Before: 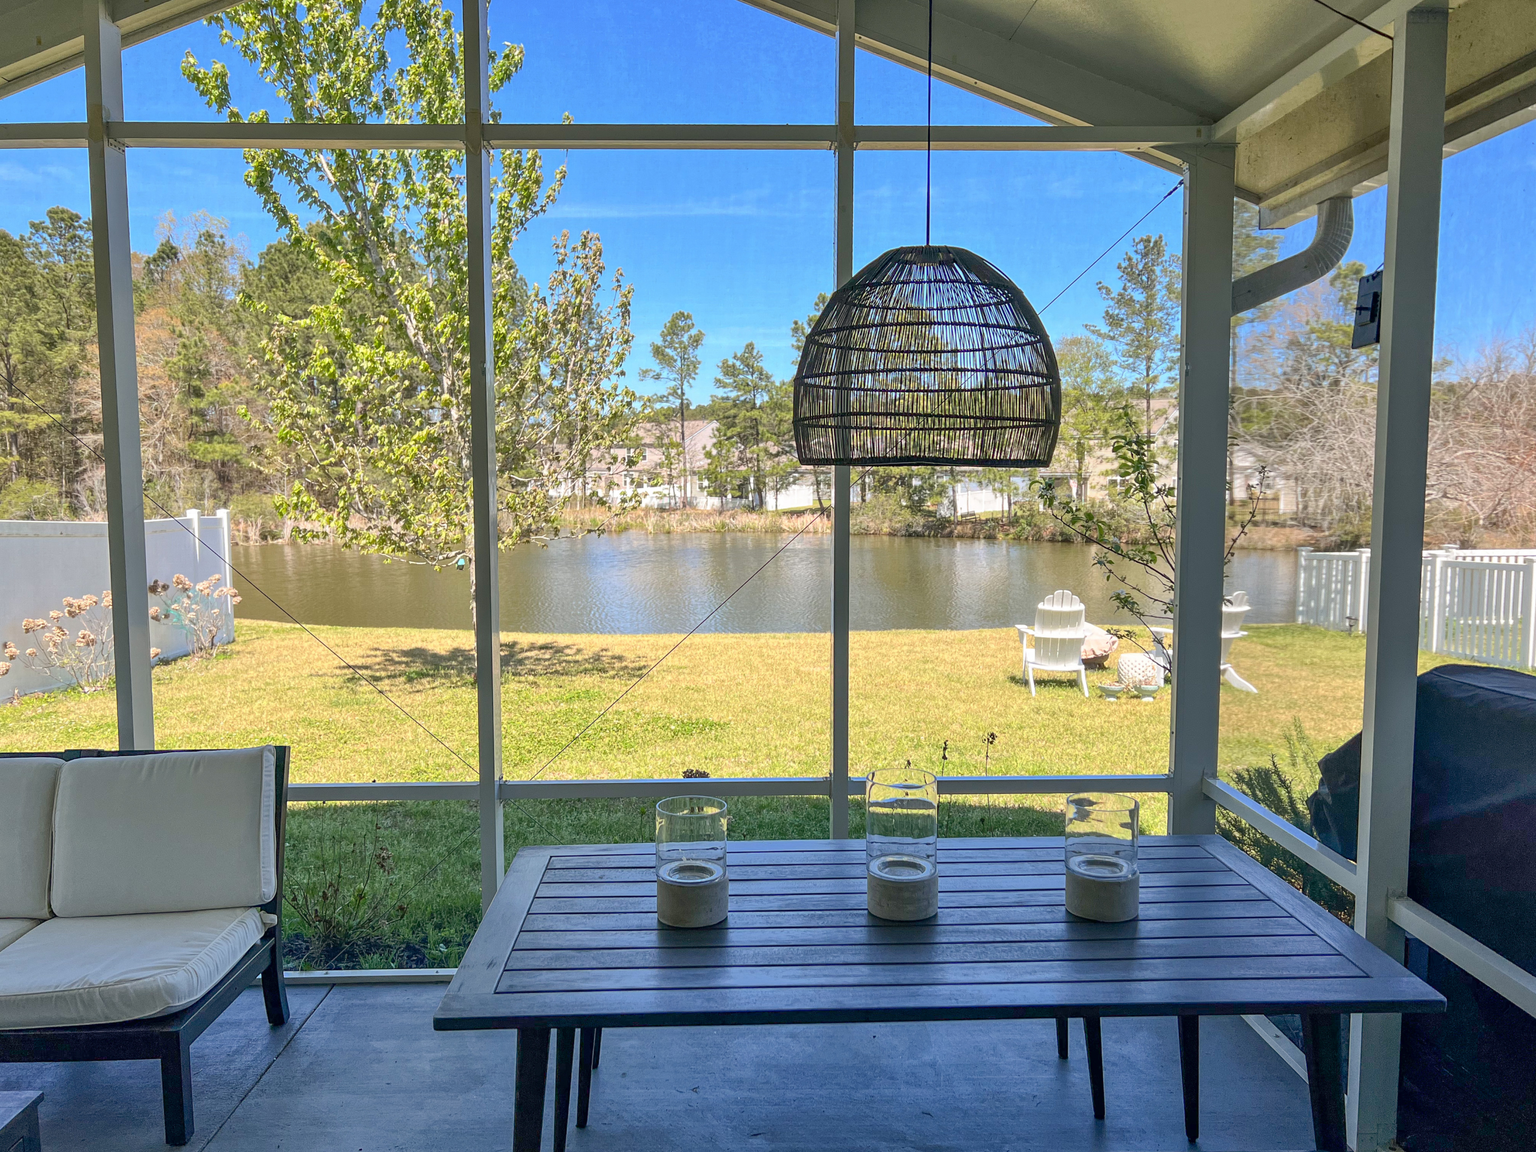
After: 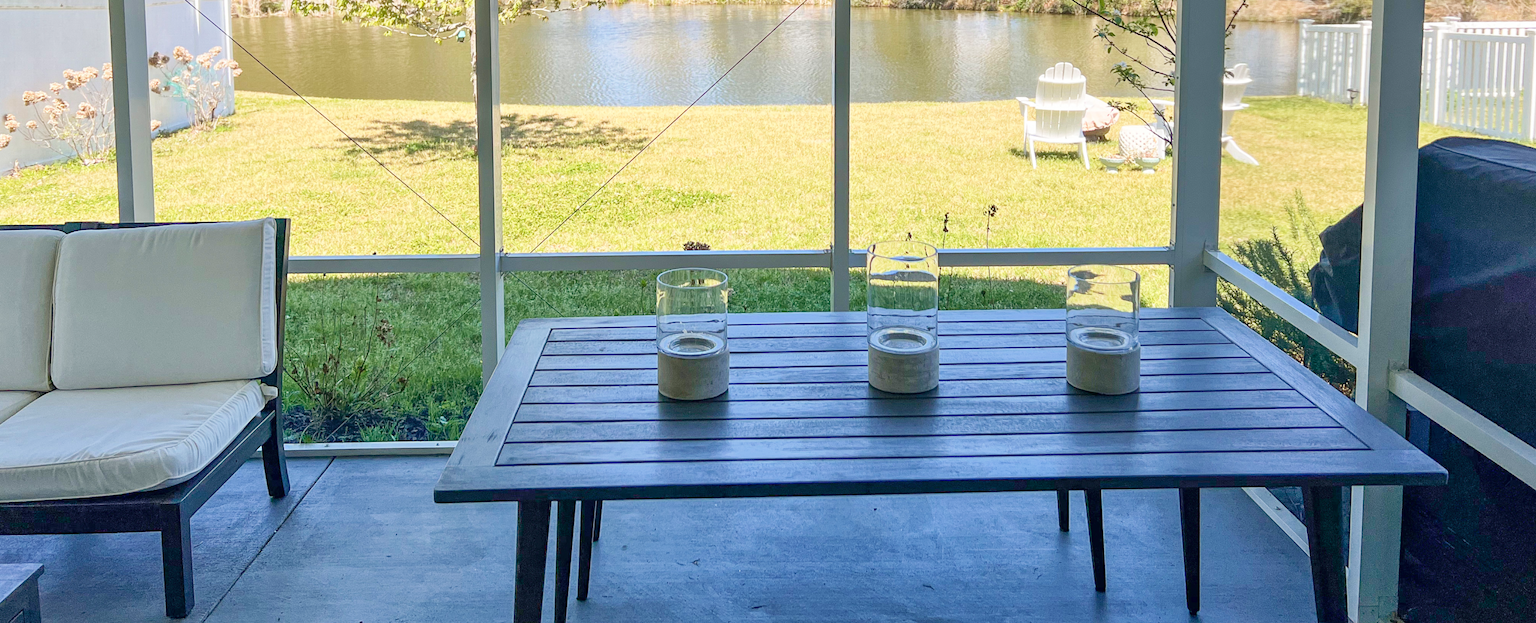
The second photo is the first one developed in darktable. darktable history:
velvia: on, module defaults
crop and rotate: top 45.844%, right 0.068%
base curve: curves: ch0 [(0, 0) (0.204, 0.334) (0.55, 0.733) (1, 1)], preserve colors none
